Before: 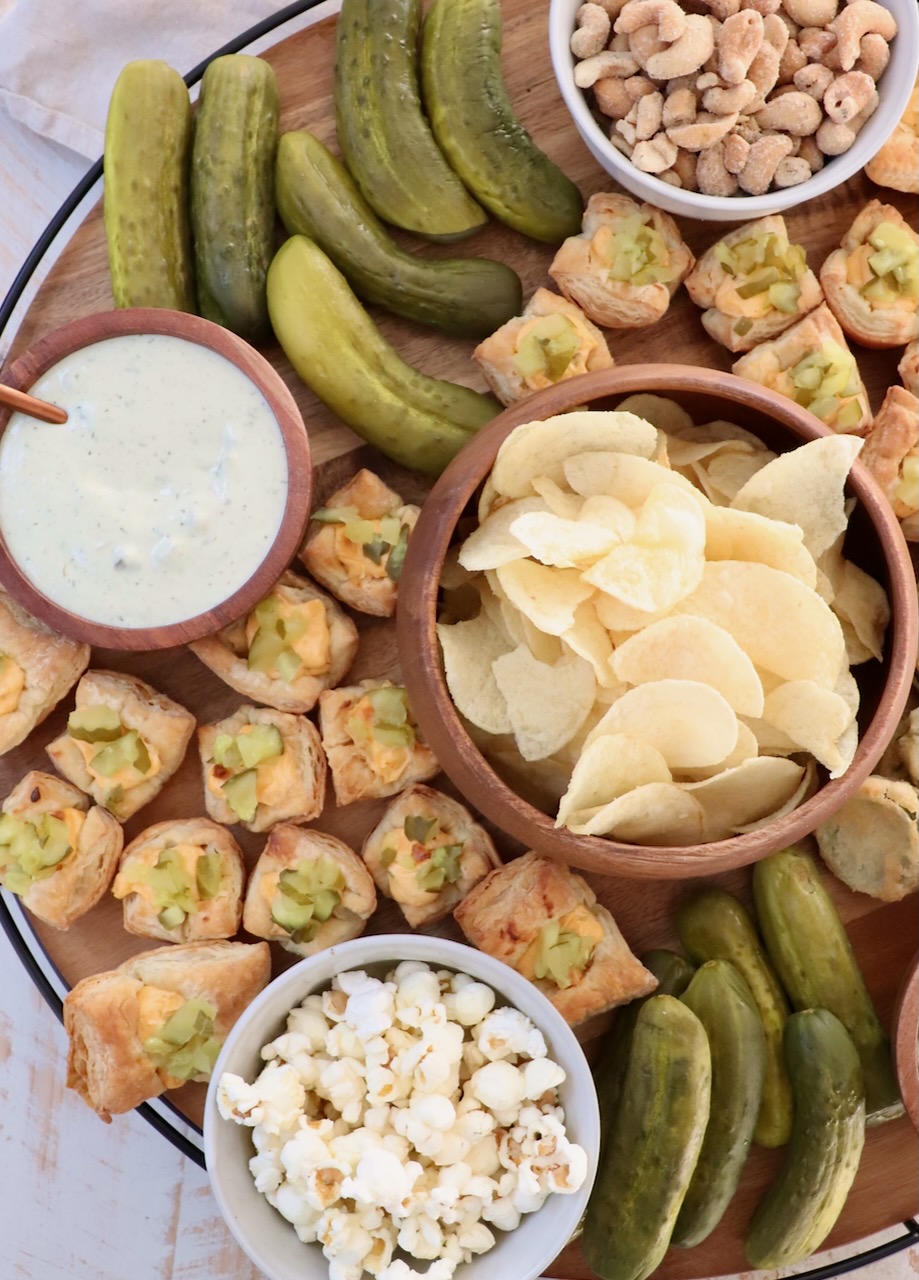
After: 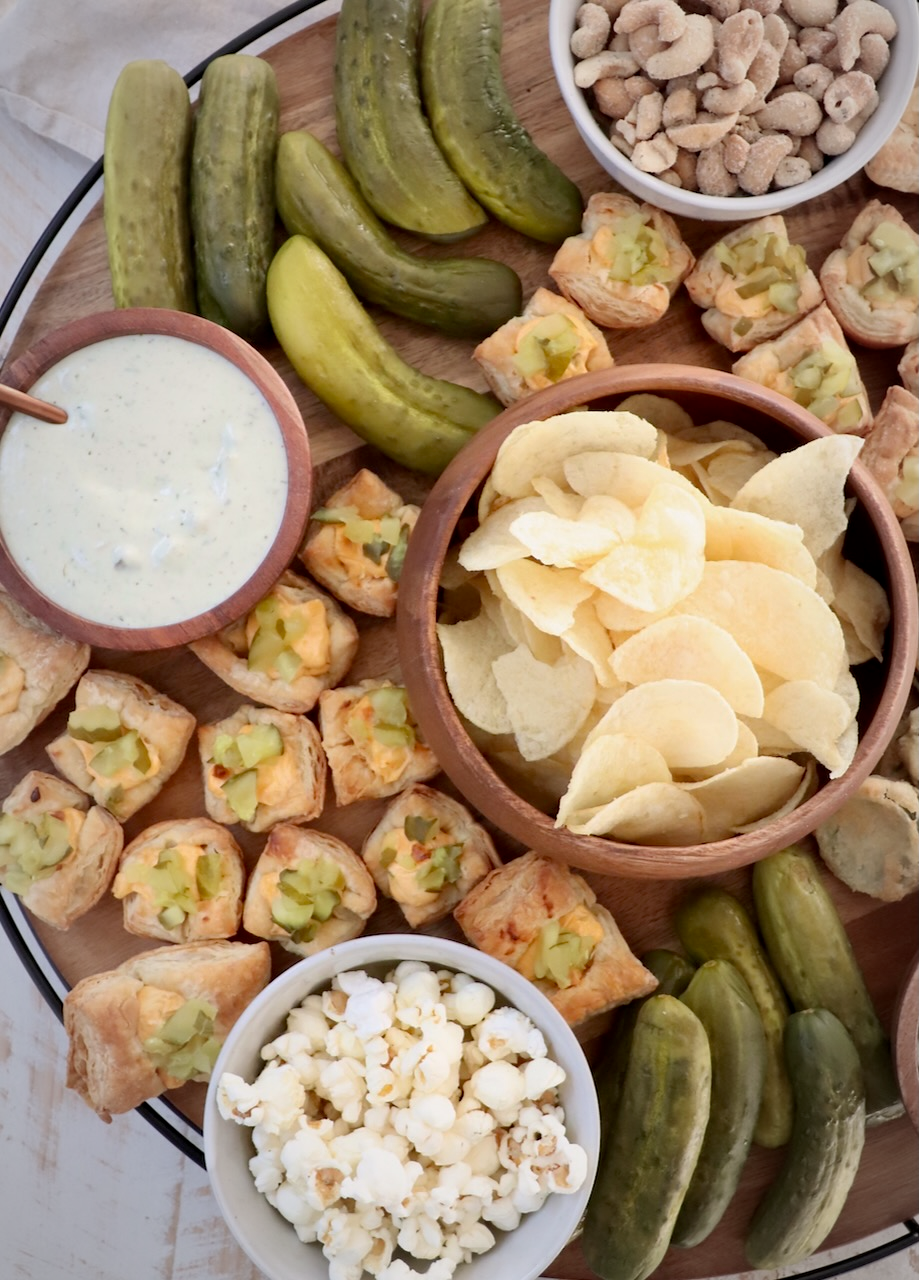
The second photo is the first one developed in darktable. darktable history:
vignetting: fall-off start 67.44%, fall-off radius 67.69%, brightness -0.341, automatic ratio true
